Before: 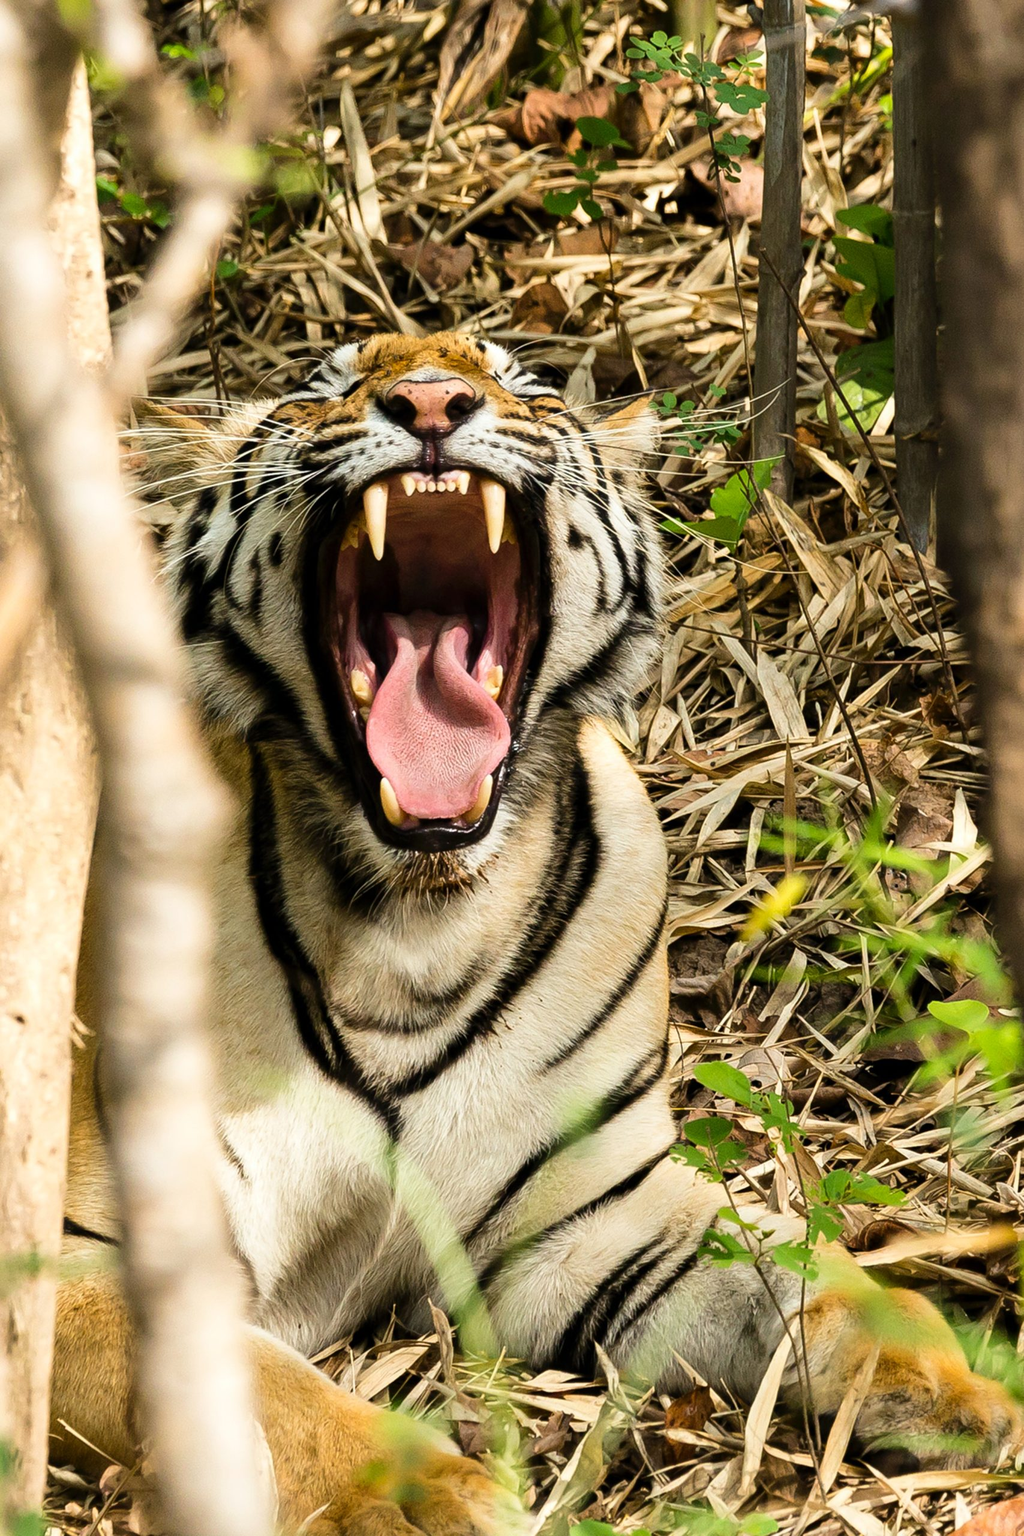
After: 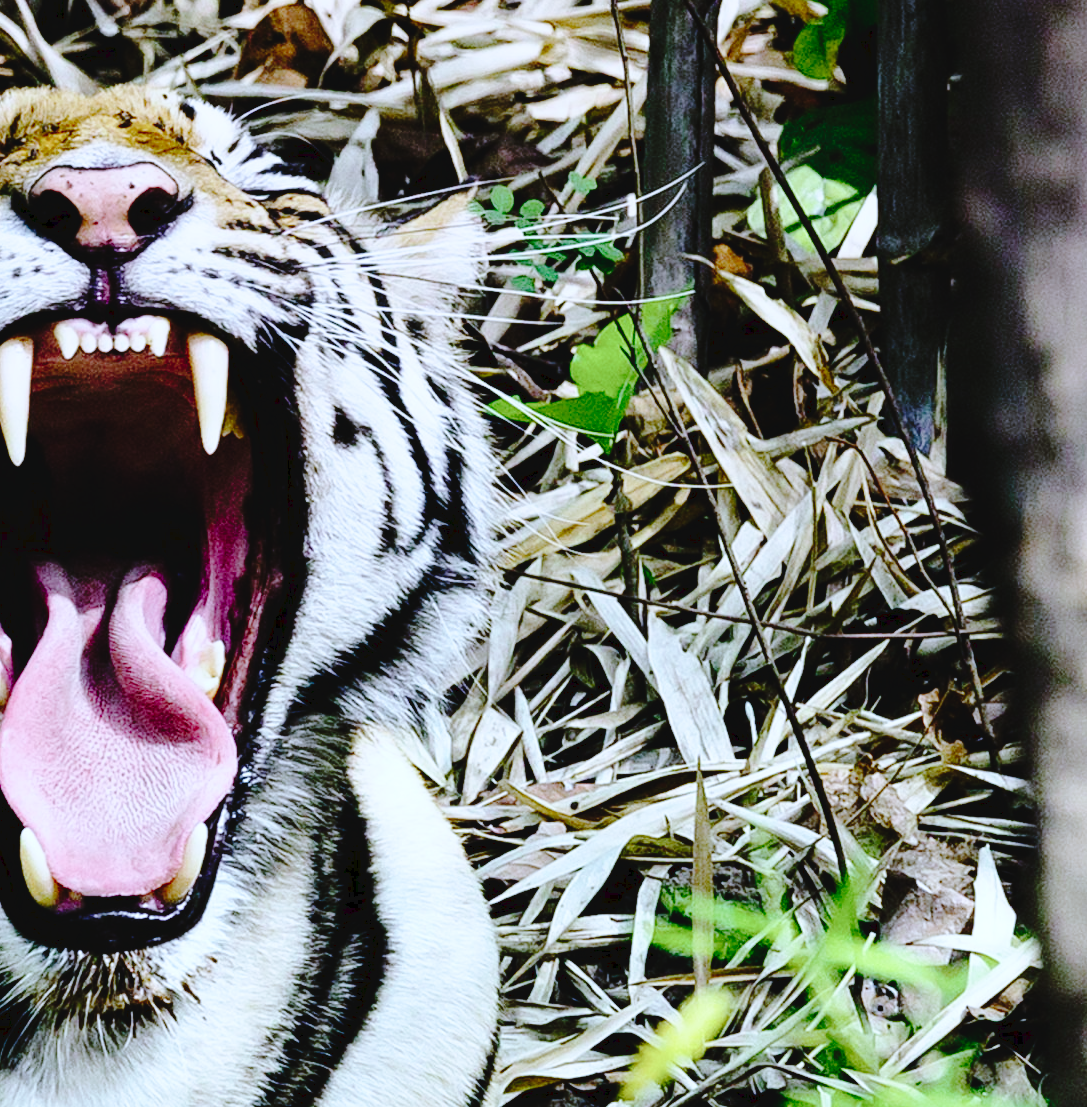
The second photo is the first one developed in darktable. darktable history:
color contrast: green-magenta contrast 1.73, blue-yellow contrast 1.15
white balance: red 0.766, blue 1.537
graduated density: density 0.38 EV, hardness 21%, rotation -6.11°, saturation 32%
base curve: curves: ch0 [(0, 0) (0.028, 0.03) (0.121, 0.232) (0.46, 0.748) (0.859, 0.968) (1, 1)], preserve colors none
tone curve: curves: ch0 [(0, 0) (0.003, 0.041) (0.011, 0.042) (0.025, 0.041) (0.044, 0.043) (0.069, 0.048) (0.1, 0.059) (0.136, 0.079) (0.177, 0.107) (0.224, 0.152) (0.277, 0.235) (0.335, 0.331) (0.399, 0.427) (0.468, 0.512) (0.543, 0.595) (0.623, 0.668) (0.709, 0.736) (0.801, 0.813) (0.898, 0.891) (1, 1)], preserve colors none
crop: left 36.005%, top 18.293%, right 0.31%, bottom 38.444%
contrast brightness saturation: contrast 0.1, saturation -0.36
